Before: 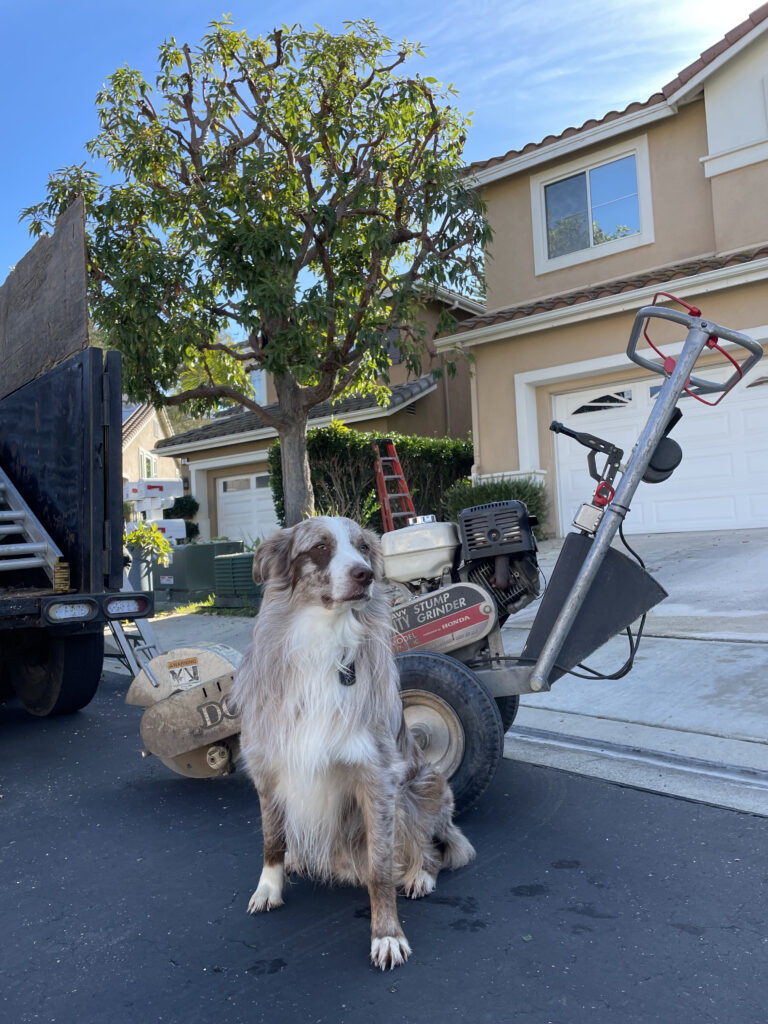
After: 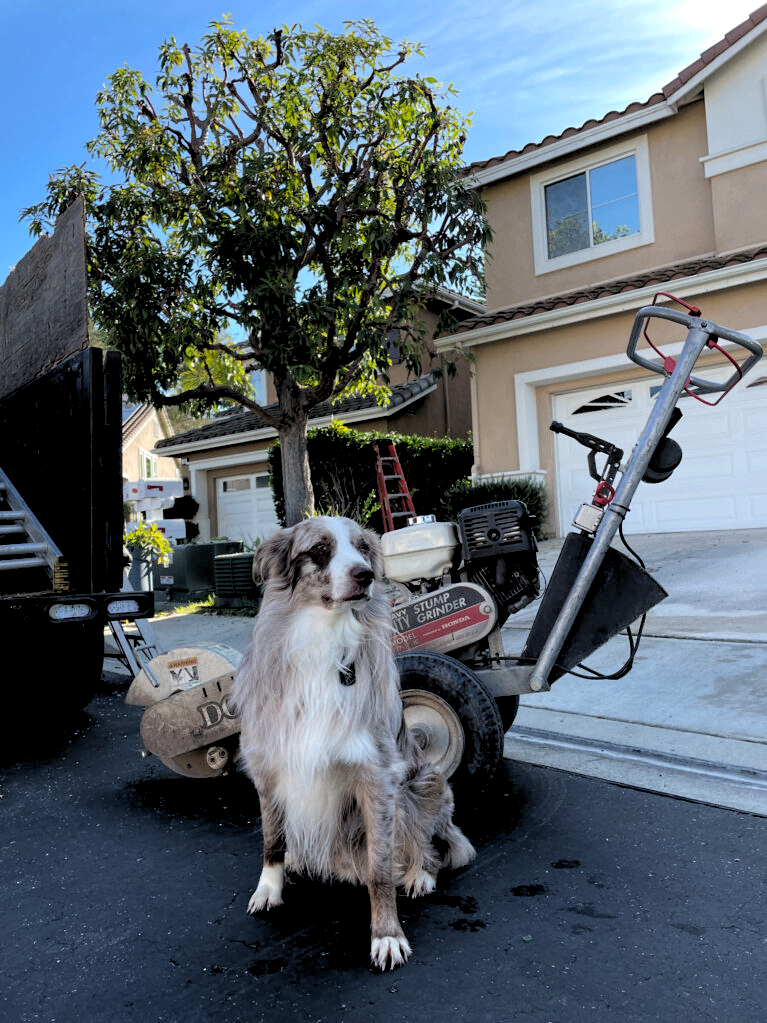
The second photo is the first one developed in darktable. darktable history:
contrast brightness saturation: saturation -0.04
rgb levels: levels [[0.034, 0.472, 0.904], [0, 0.5, 1], [0, 0.5, 1]]
